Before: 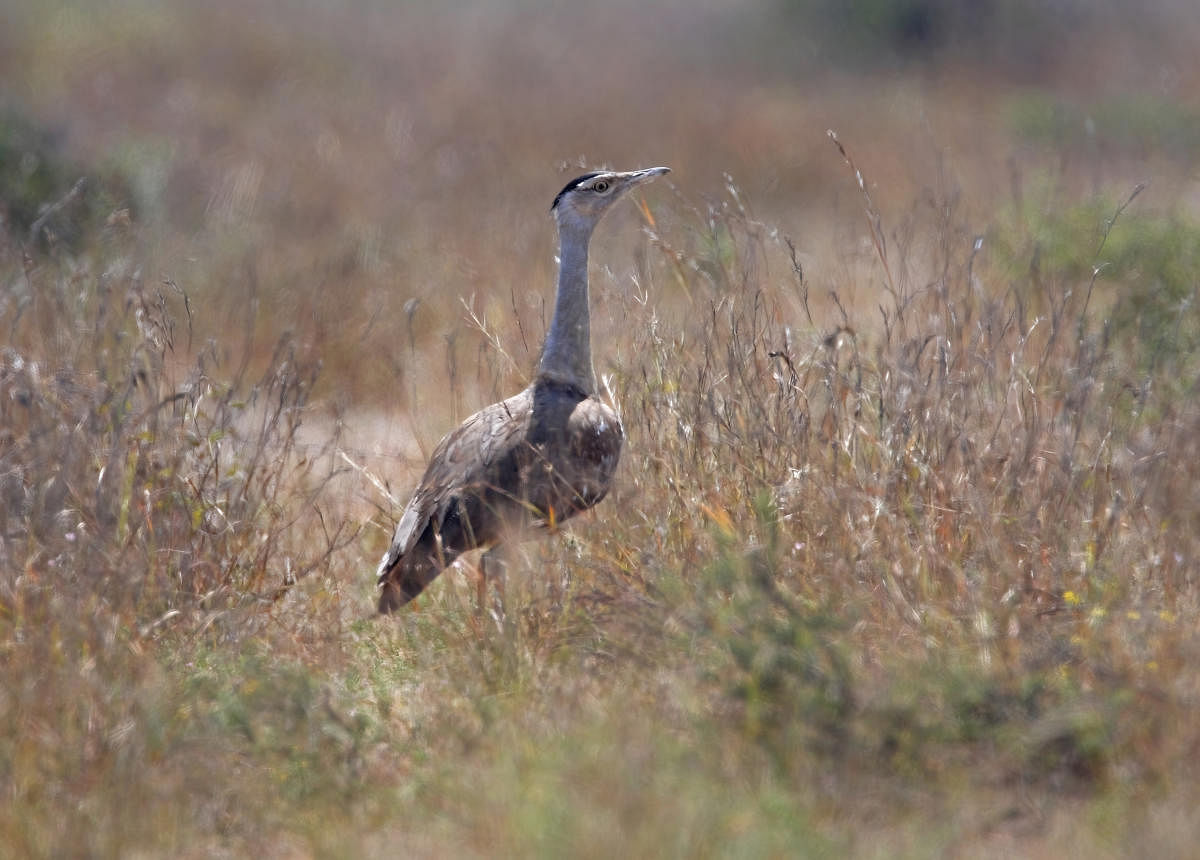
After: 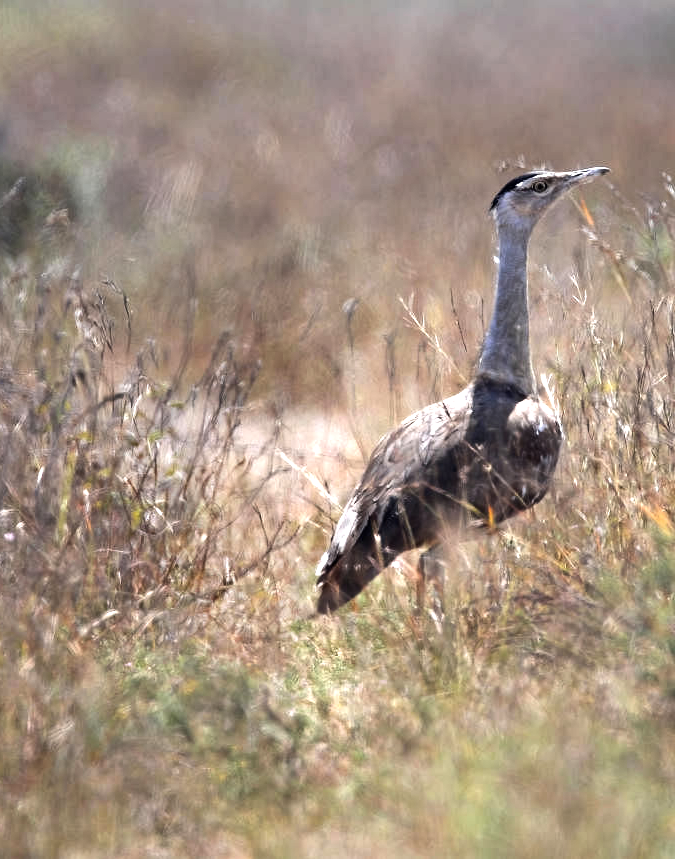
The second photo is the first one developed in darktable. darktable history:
tone equalizer: -8 EV -1.08 EV, -7 EV -1.01 EV, -6 EV -0.867 EV, -5 EV -0.578 EV, -3 EV 0.578 EV, -2 EV 0.867 EV, -1 EV 1.01 EV, +0 EV 1.08 EV, edges refinement/feathering 500, mask exposure compensation -1.57 EV, preserve details no
crop: left 5.114%, right 38.589%
